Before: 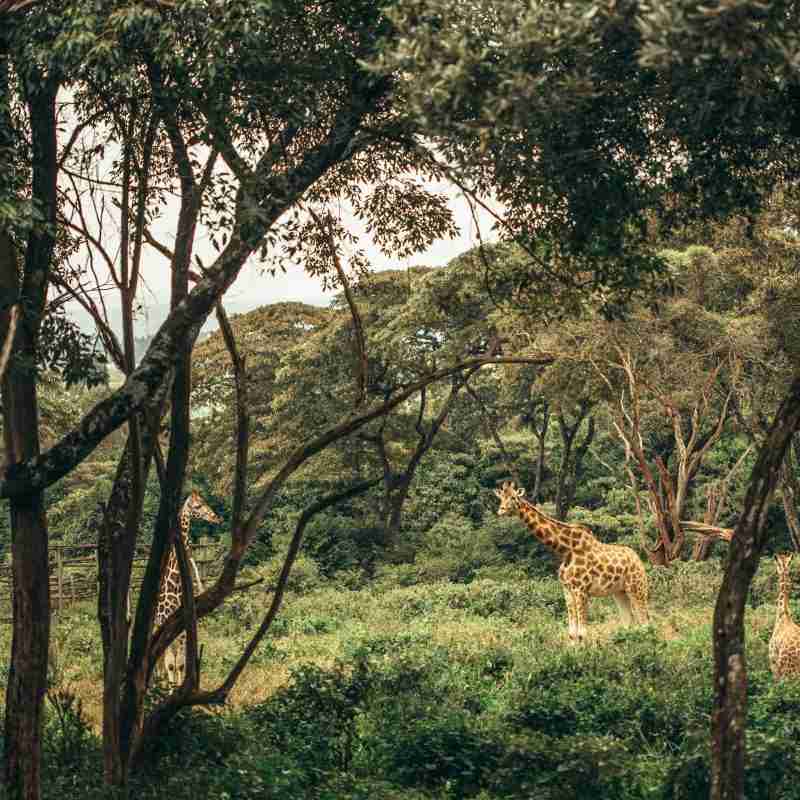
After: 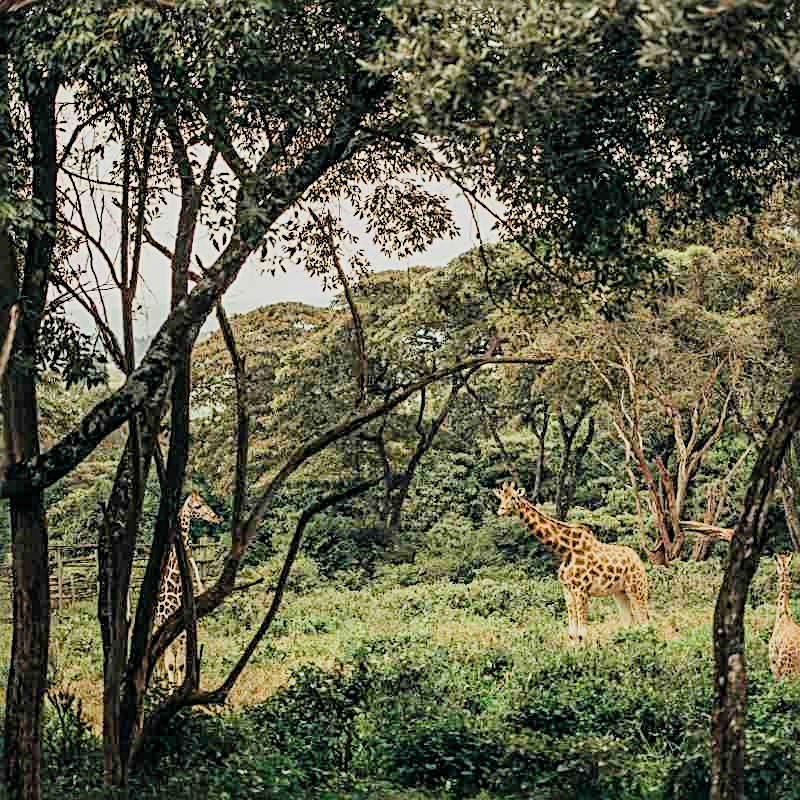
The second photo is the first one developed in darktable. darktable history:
sharpen: radius 2.832, amount 0.716
filmic rgb: black relative exposure -7.29 EV, white relative exposure 5.07 EV, threshold 2.99 EV, hardness 3.19, enable highlight reconstruction true
exposure: black level correction 0, exposure 0.5 EV, compensate exposure bias true, compensate highlight preservation false
